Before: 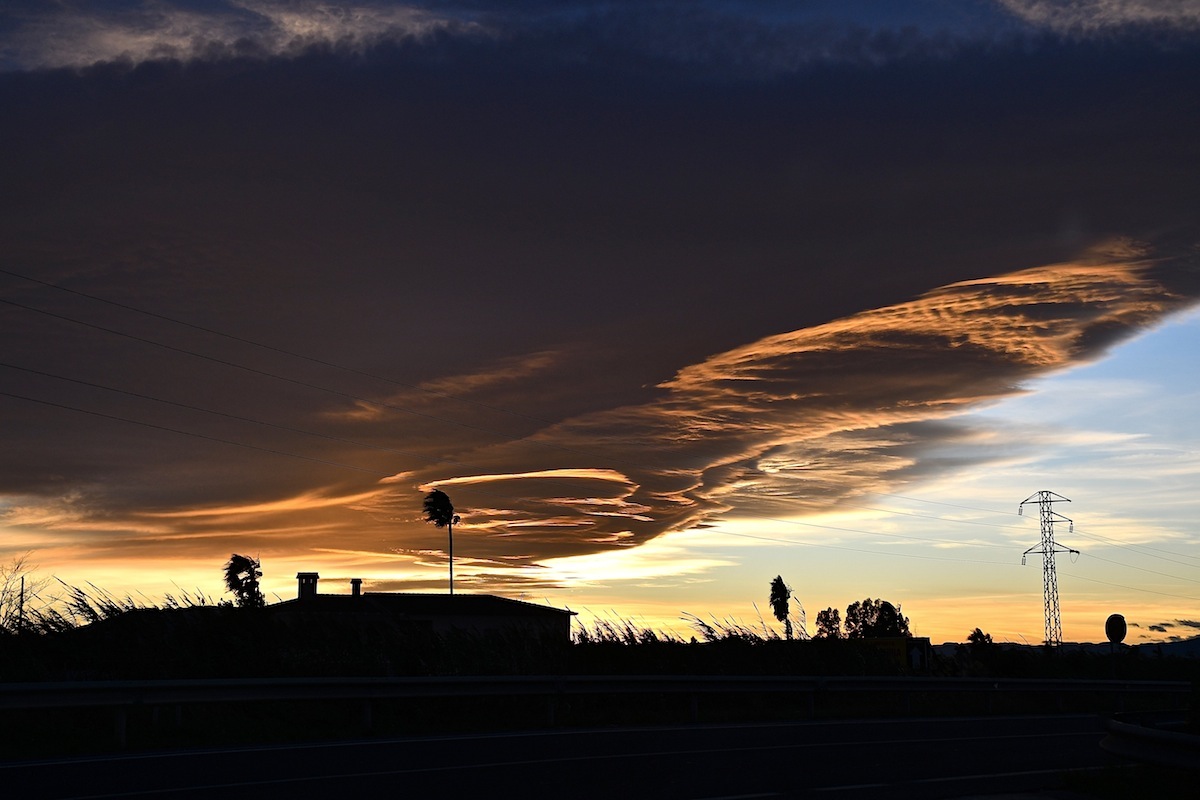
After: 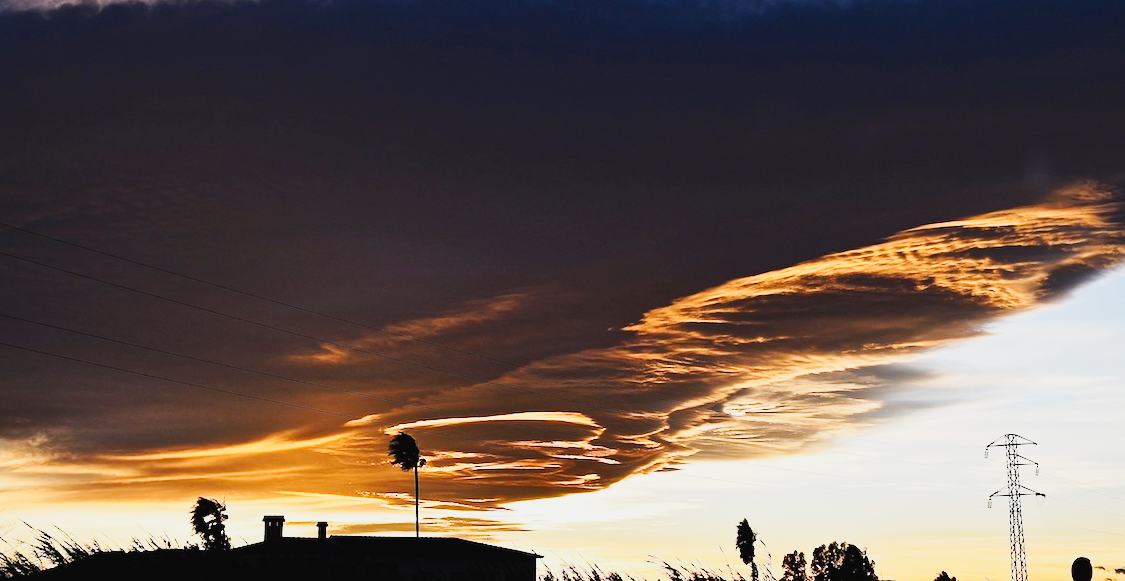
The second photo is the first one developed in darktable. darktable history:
tone curve: curves: ch0 [(0, 0.026) (0.146, 0.158) (0.272, 0.34) (0.434, 0.625) (0.676, 0.871) (0.994, 0.955)], preserve colors none
exposure: black level correction 0.002, compensate highlight preservation false
crop: left 2.846%, top 7.141%, right 3.353%, bottom 20.144%
